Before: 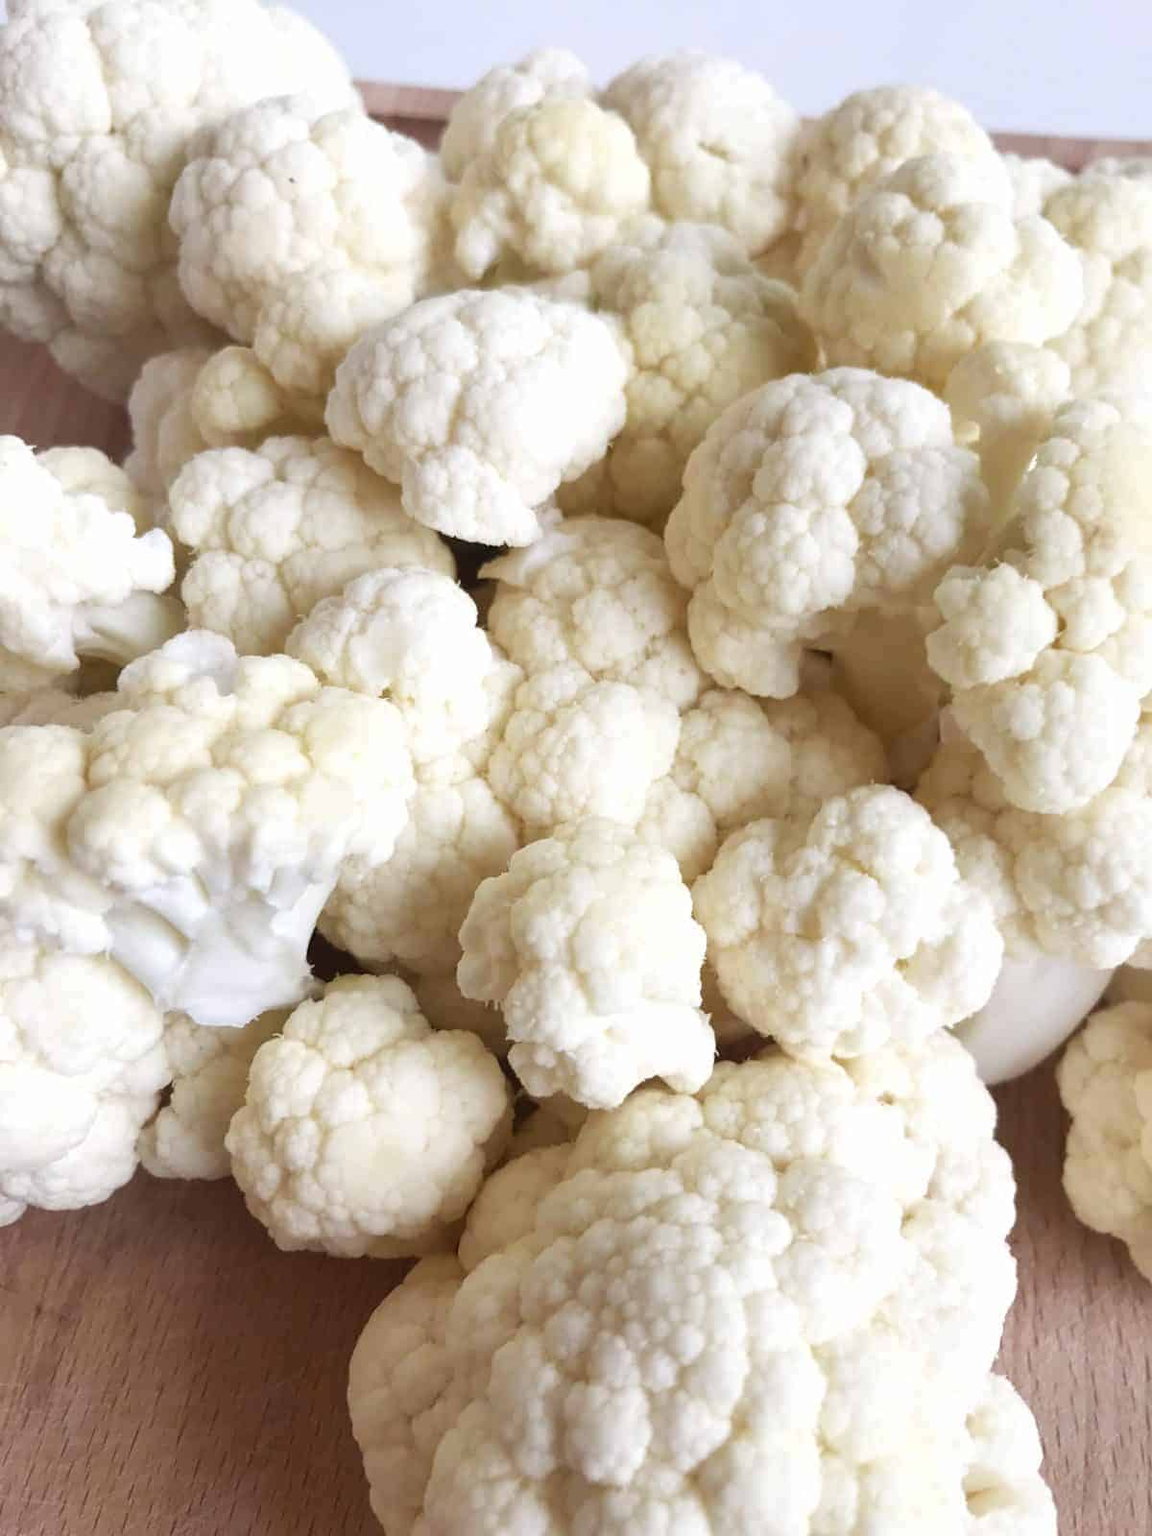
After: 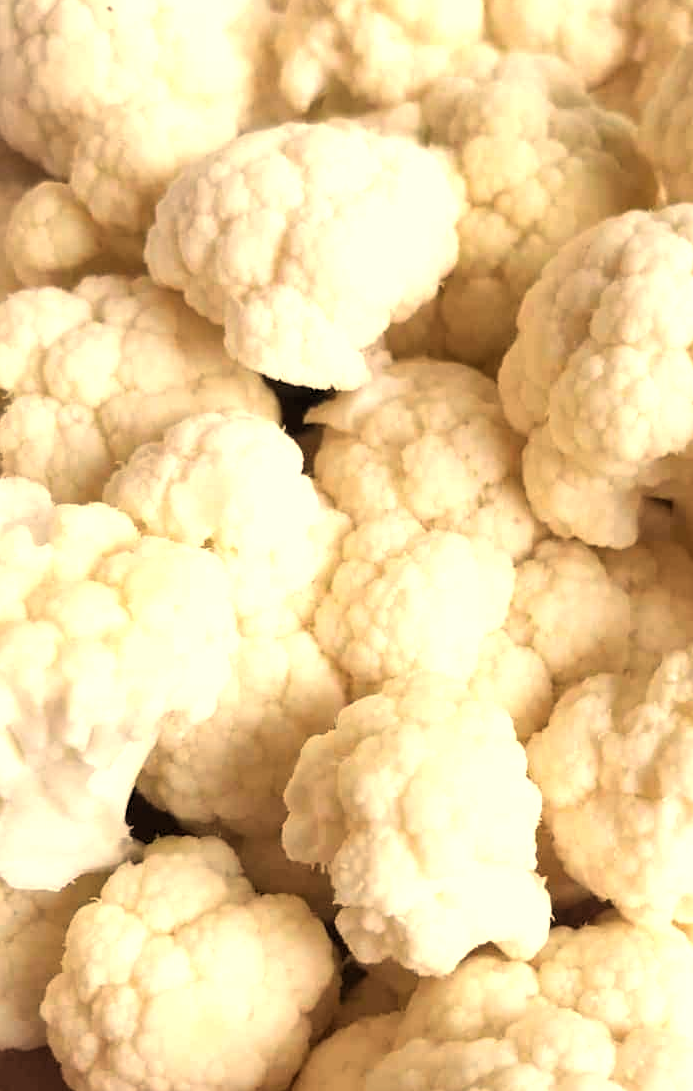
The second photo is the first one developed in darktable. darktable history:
white balance: red 1.138, green 0.996, blue 0.812
levels: levels [0.055, 0.477, 0.9]
crop: left 16.202%, top 11.208%, right 26.045%, bottom 20.557%
